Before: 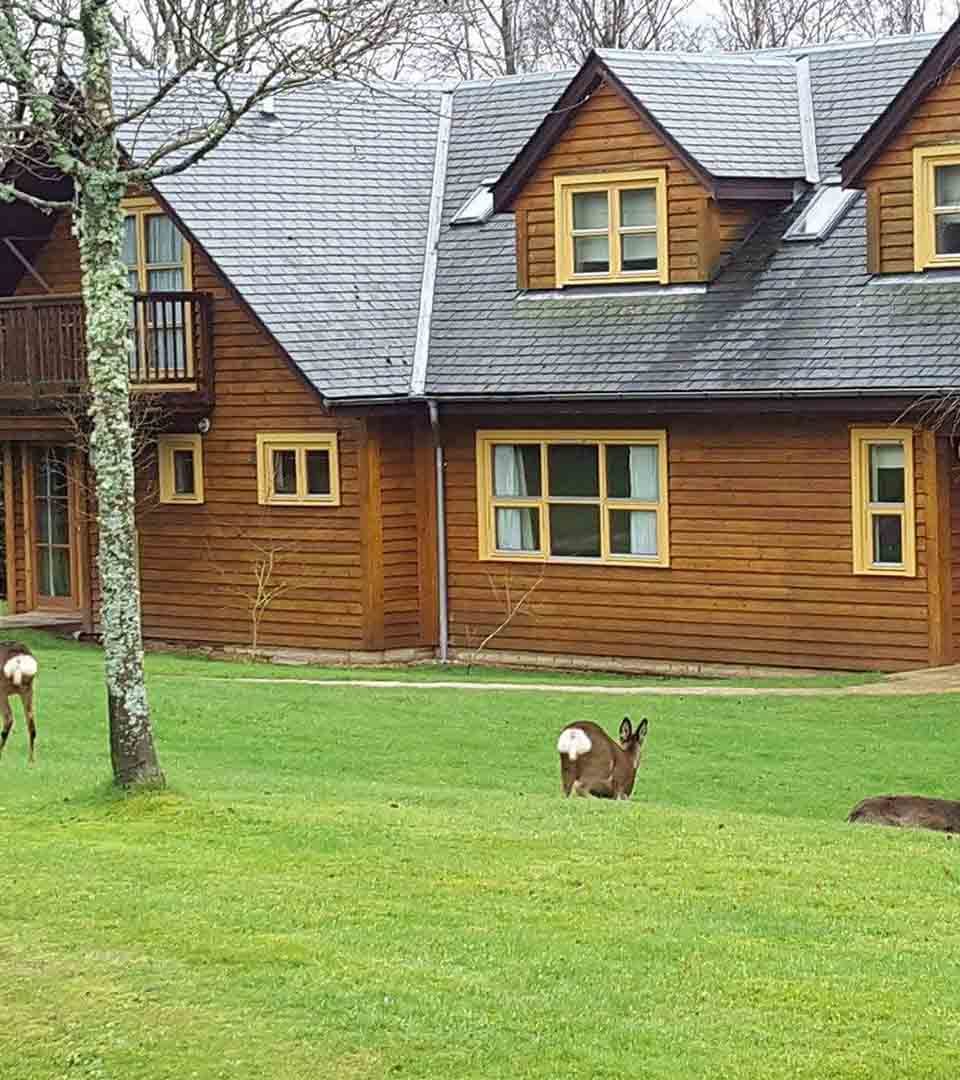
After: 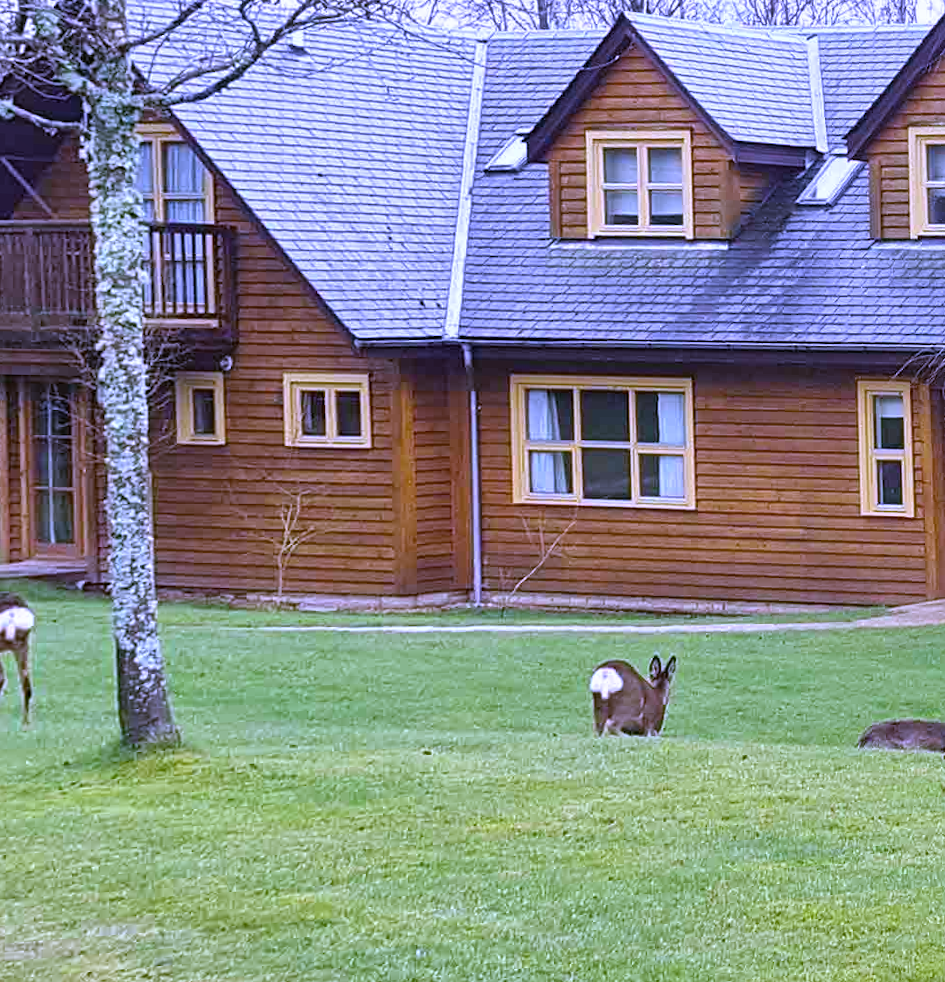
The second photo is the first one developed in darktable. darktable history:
white balance: red 0.98, blue 1.61
shadows and highlights: shadows 49, highlights -41, soften with gaussian
rotate and perspective: rotation -0.013°, lens shift (vertical) -0.027, lens shift (horizontal) 0.178, crop left 0.016, crop right 0.989, crop top 0.082, crop bottom 0.918
